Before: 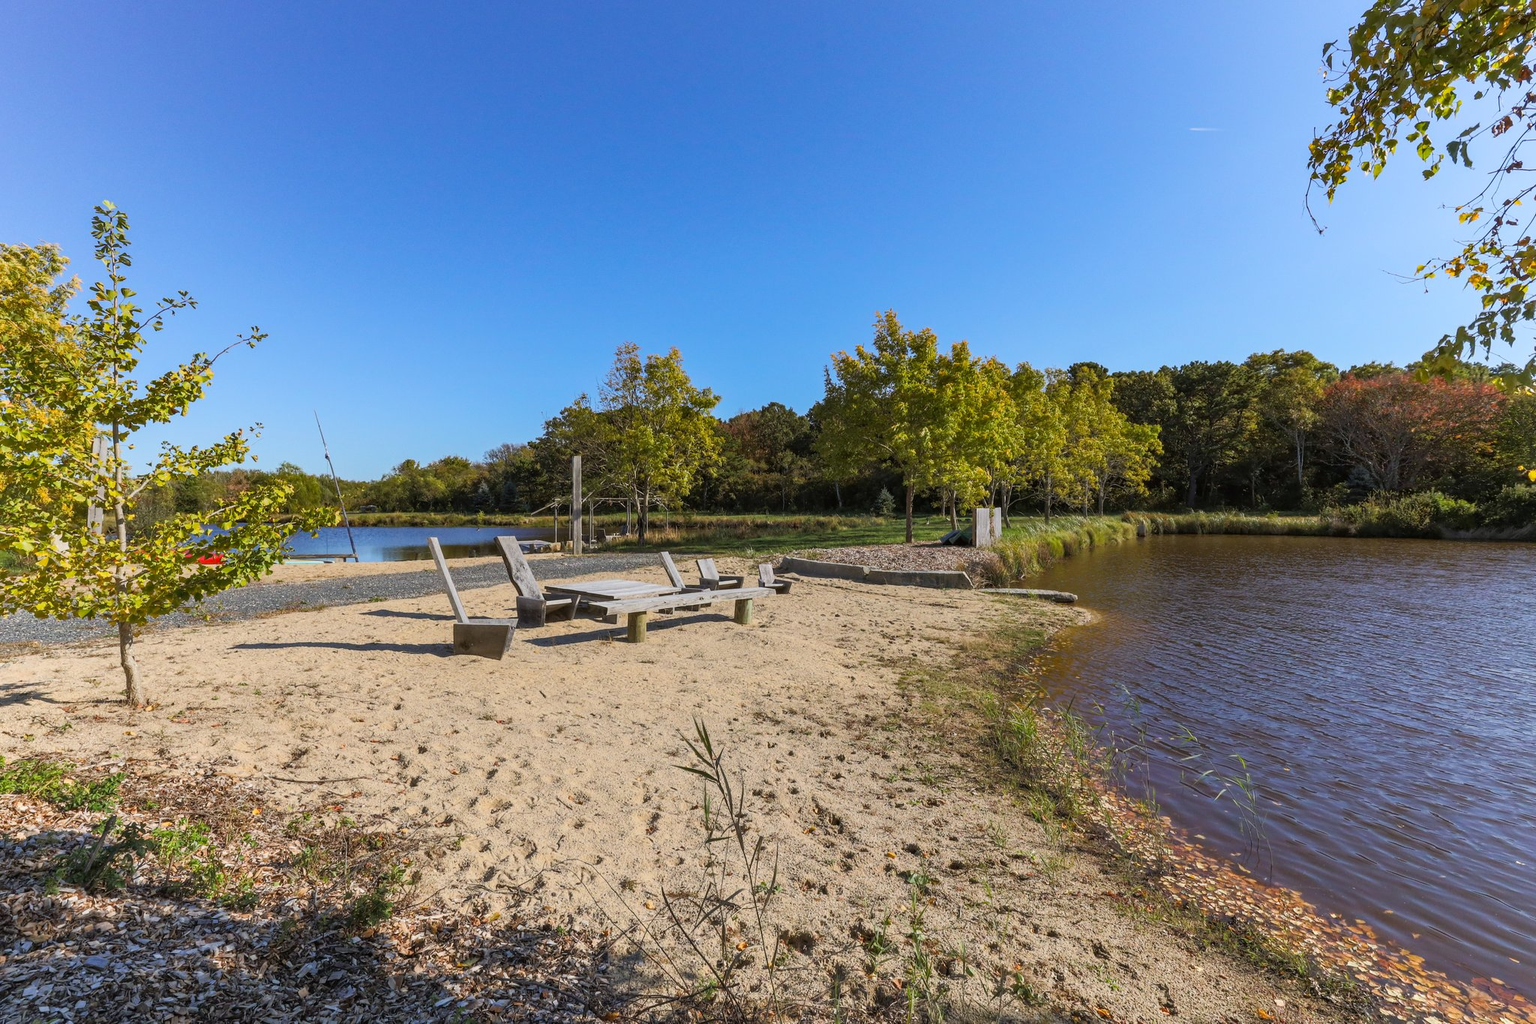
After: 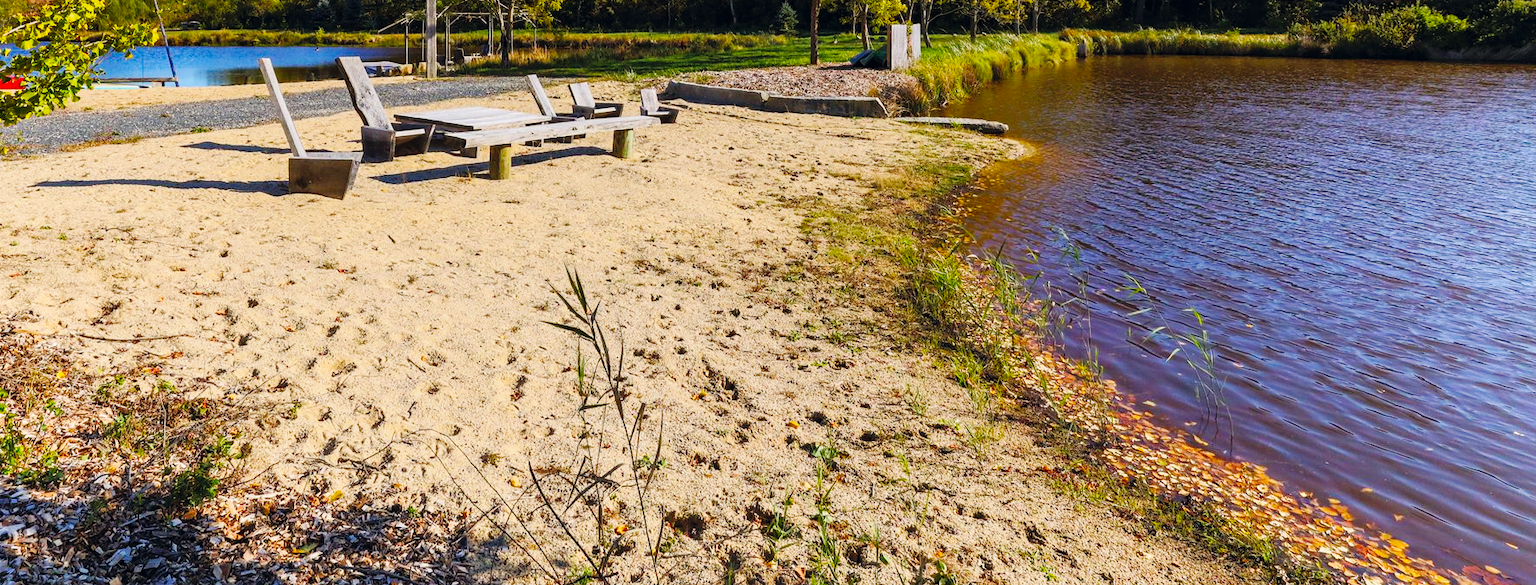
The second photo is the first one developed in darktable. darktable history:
tone equalizer: edges refinement/feathering 500, mask exposure compensation -1.57 EV, preserve details no
base curve: curves: ch0 [(0, 0) (0.036, 0.025) (0.121, 0.166) (0.206, 0.329) (0.605, 0.79) (1, 1)], preserve colors none
color balance rgb: power › hue 61.11°, highlights gain › luminance 1.195%, highlights gain › chroma 0.442%, highlights gain › hue 42.49°, global offset › chroma 0.06%, global offset › hue 253.44°, perceptual saturation grading › global saturation 25.768%, global vibrance 20%
crop and rotate: left 13.233%, top 47.585%, bottom 2.746%
